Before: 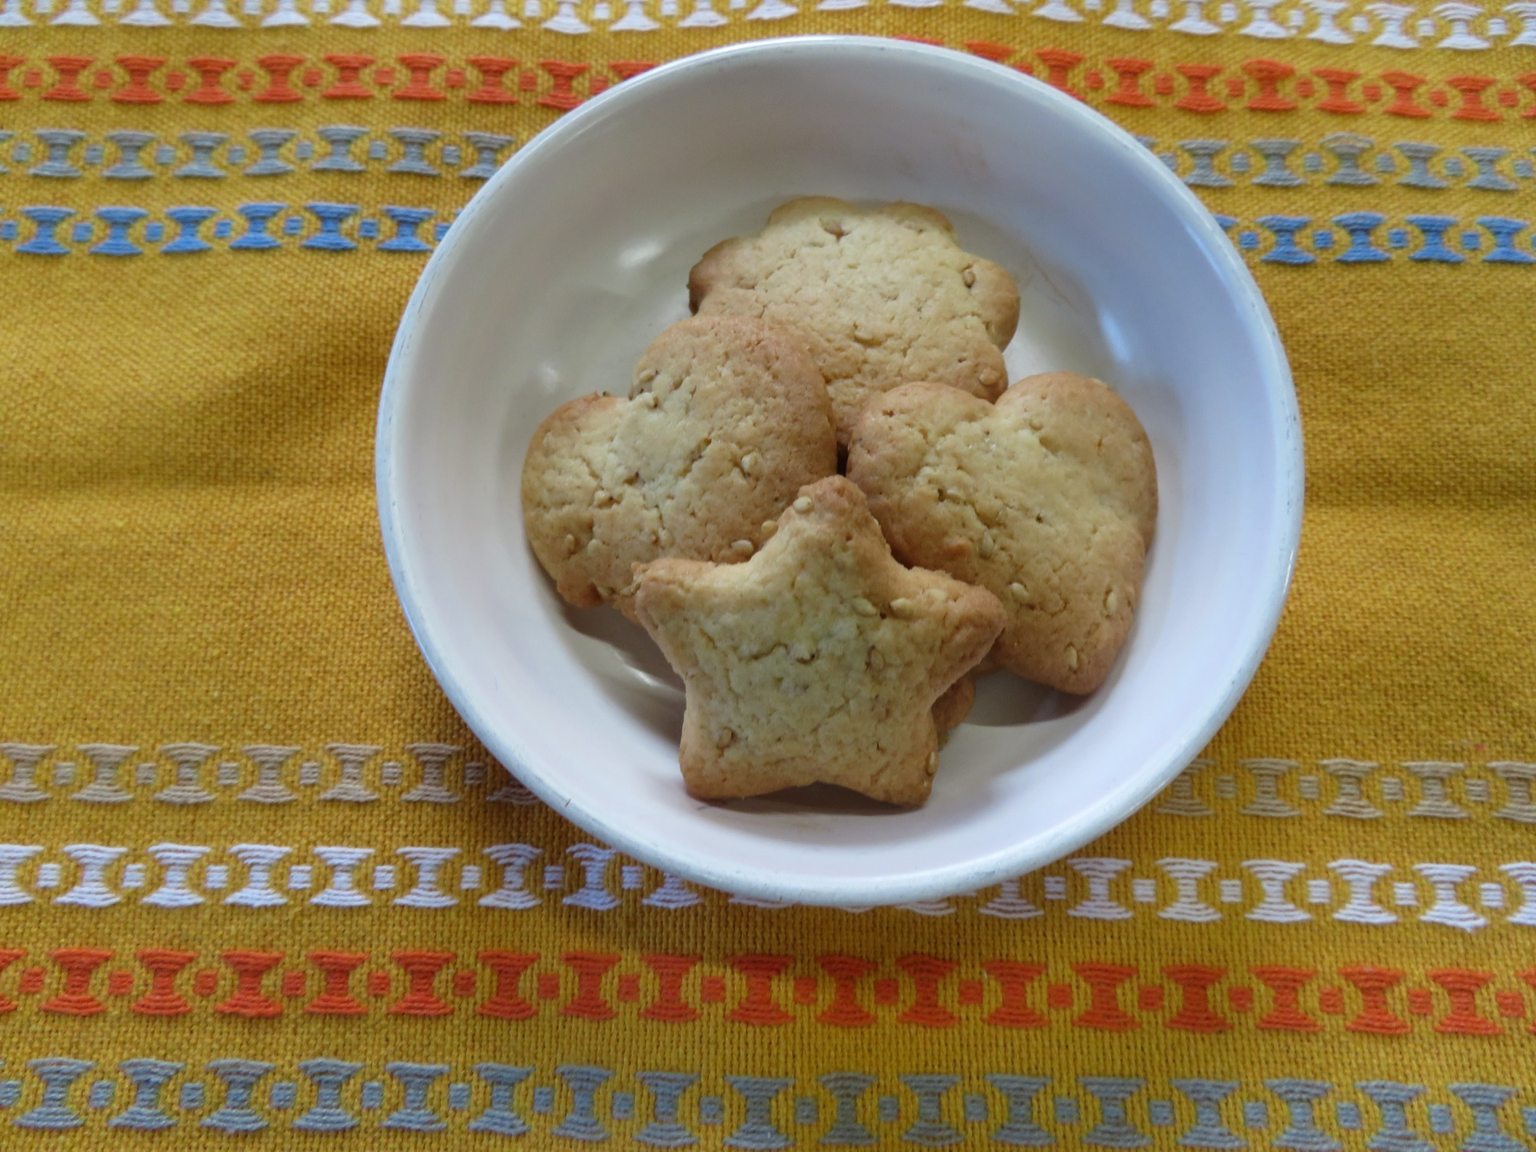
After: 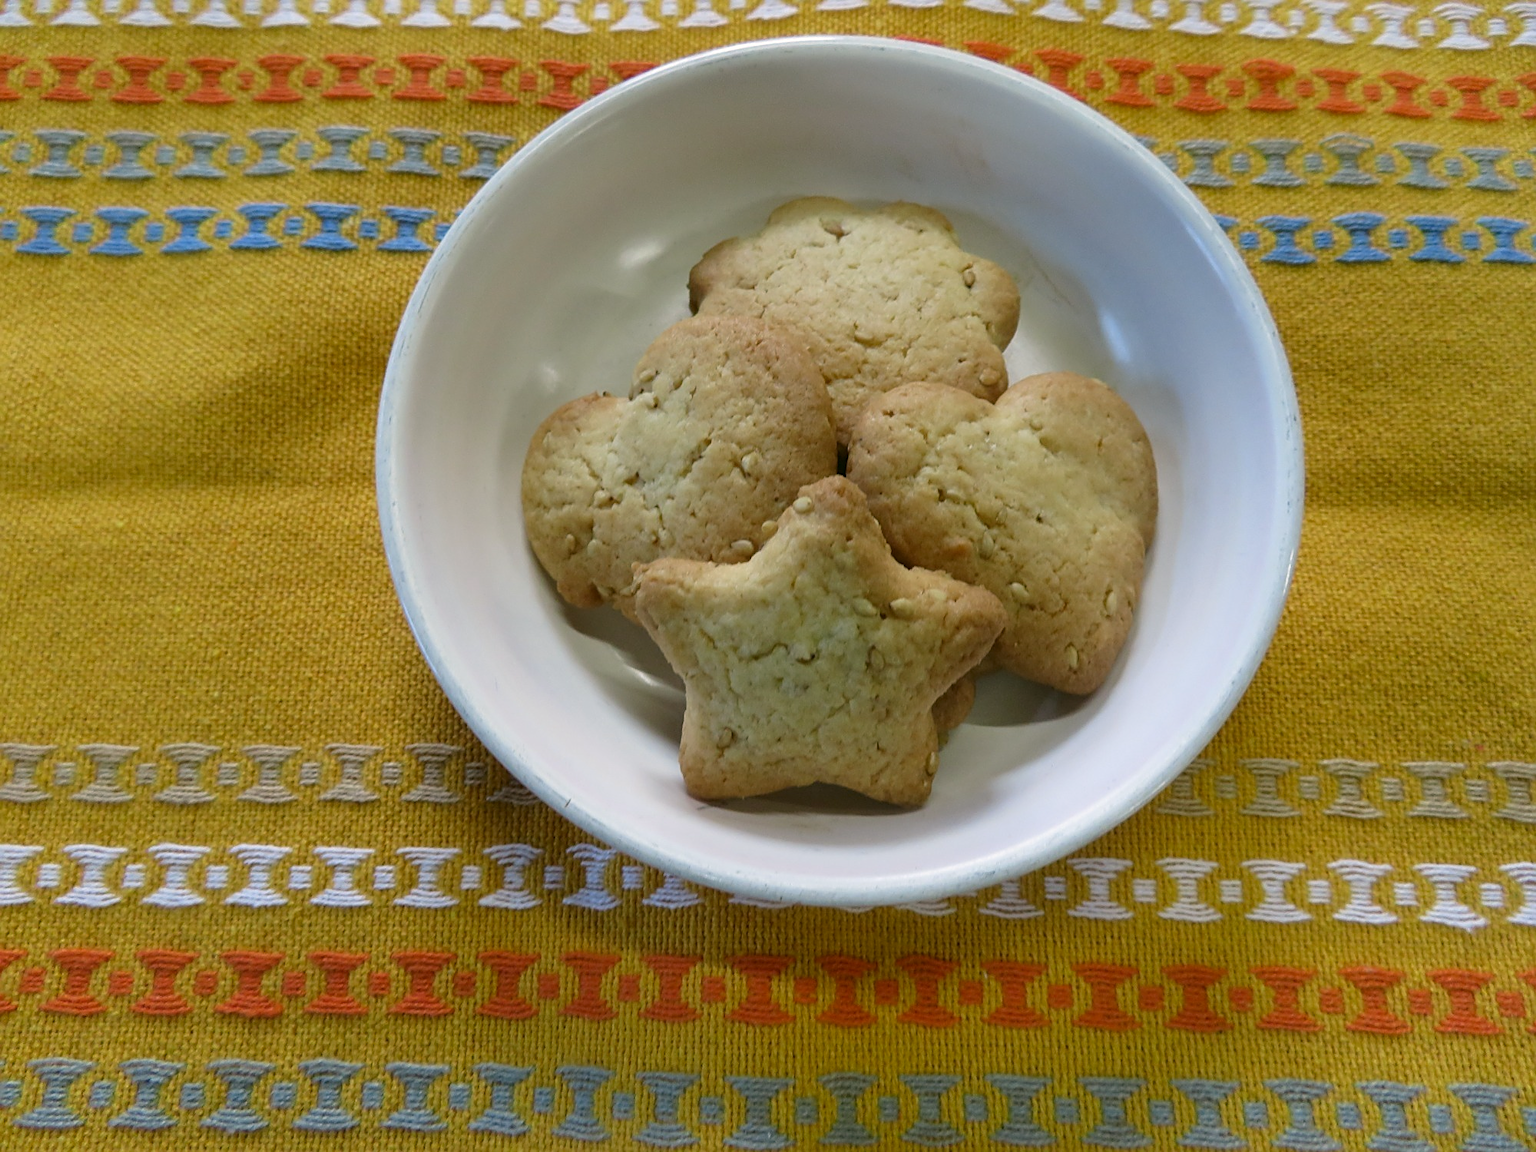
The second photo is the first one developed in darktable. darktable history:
color correction: highlights a* 4.02, highlights b* 4.98, shadows a* -7.55, shadows b* 4.98
sharpen: on, module defaults
